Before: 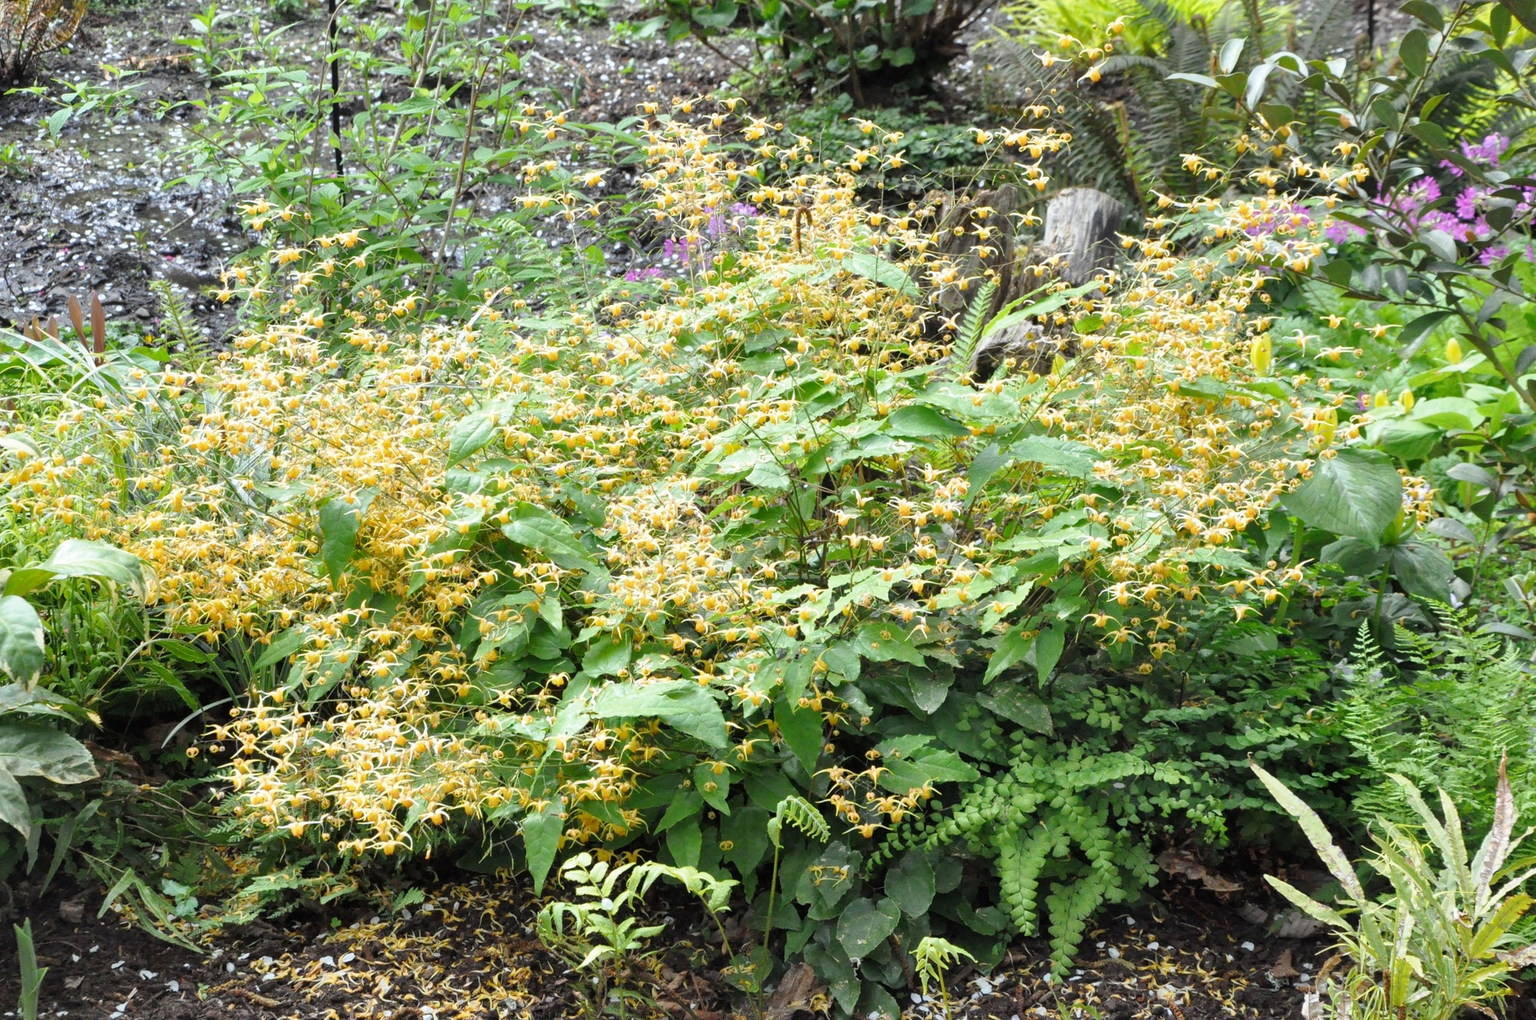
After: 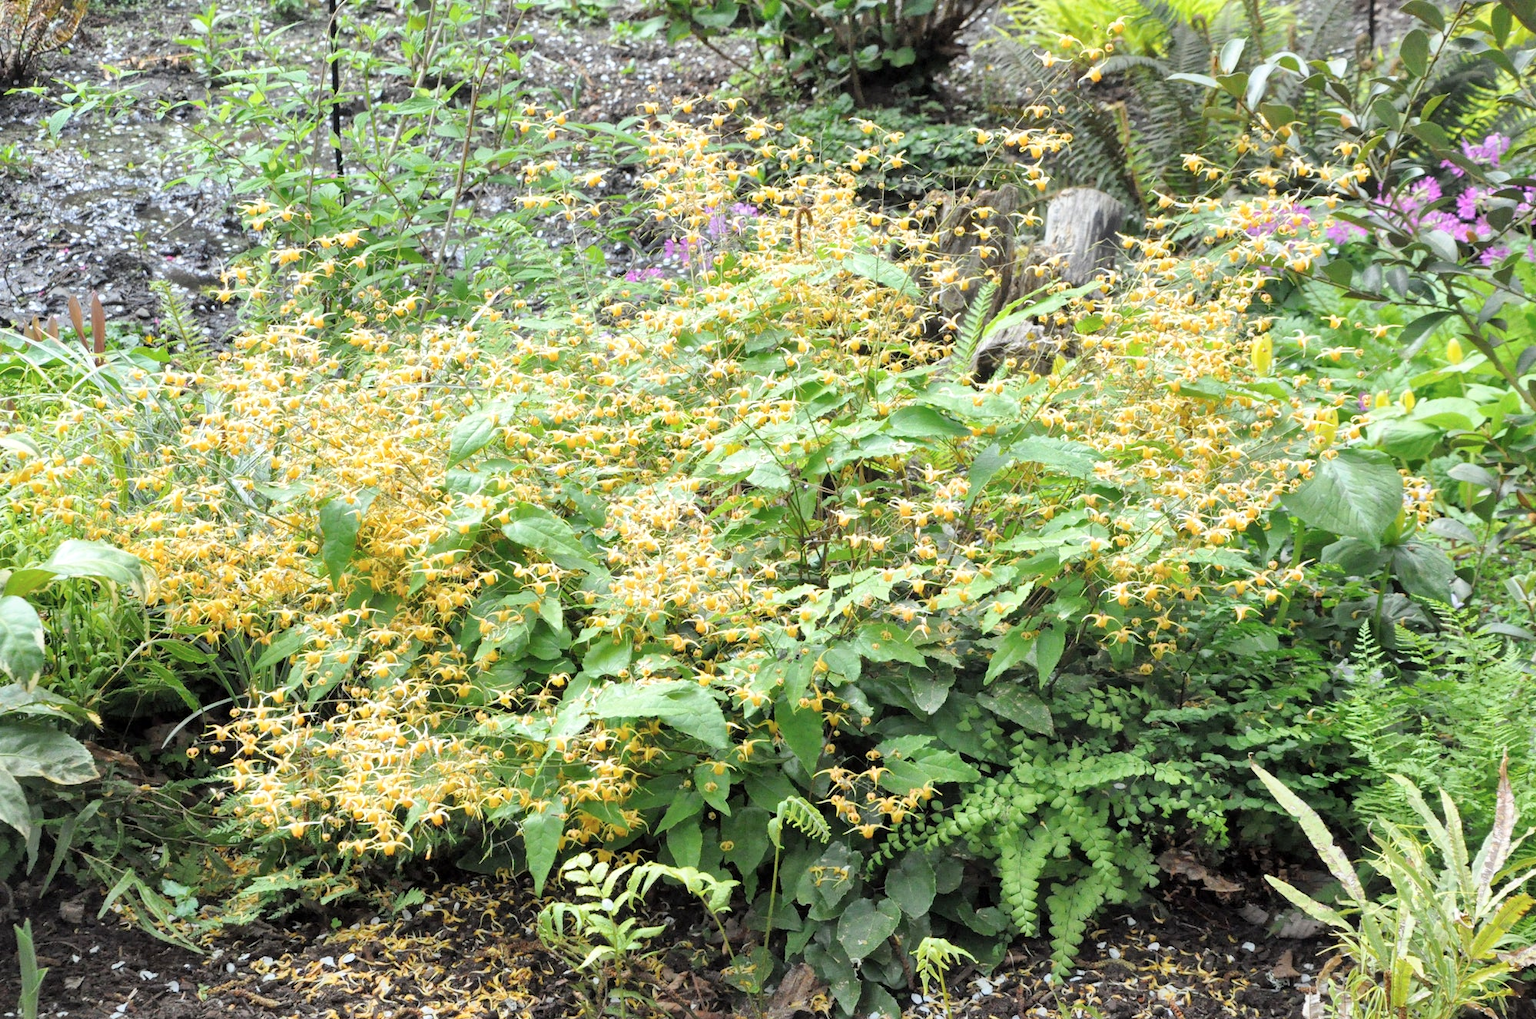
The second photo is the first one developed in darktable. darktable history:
global tonemap: drago (1, 100), detail 1
